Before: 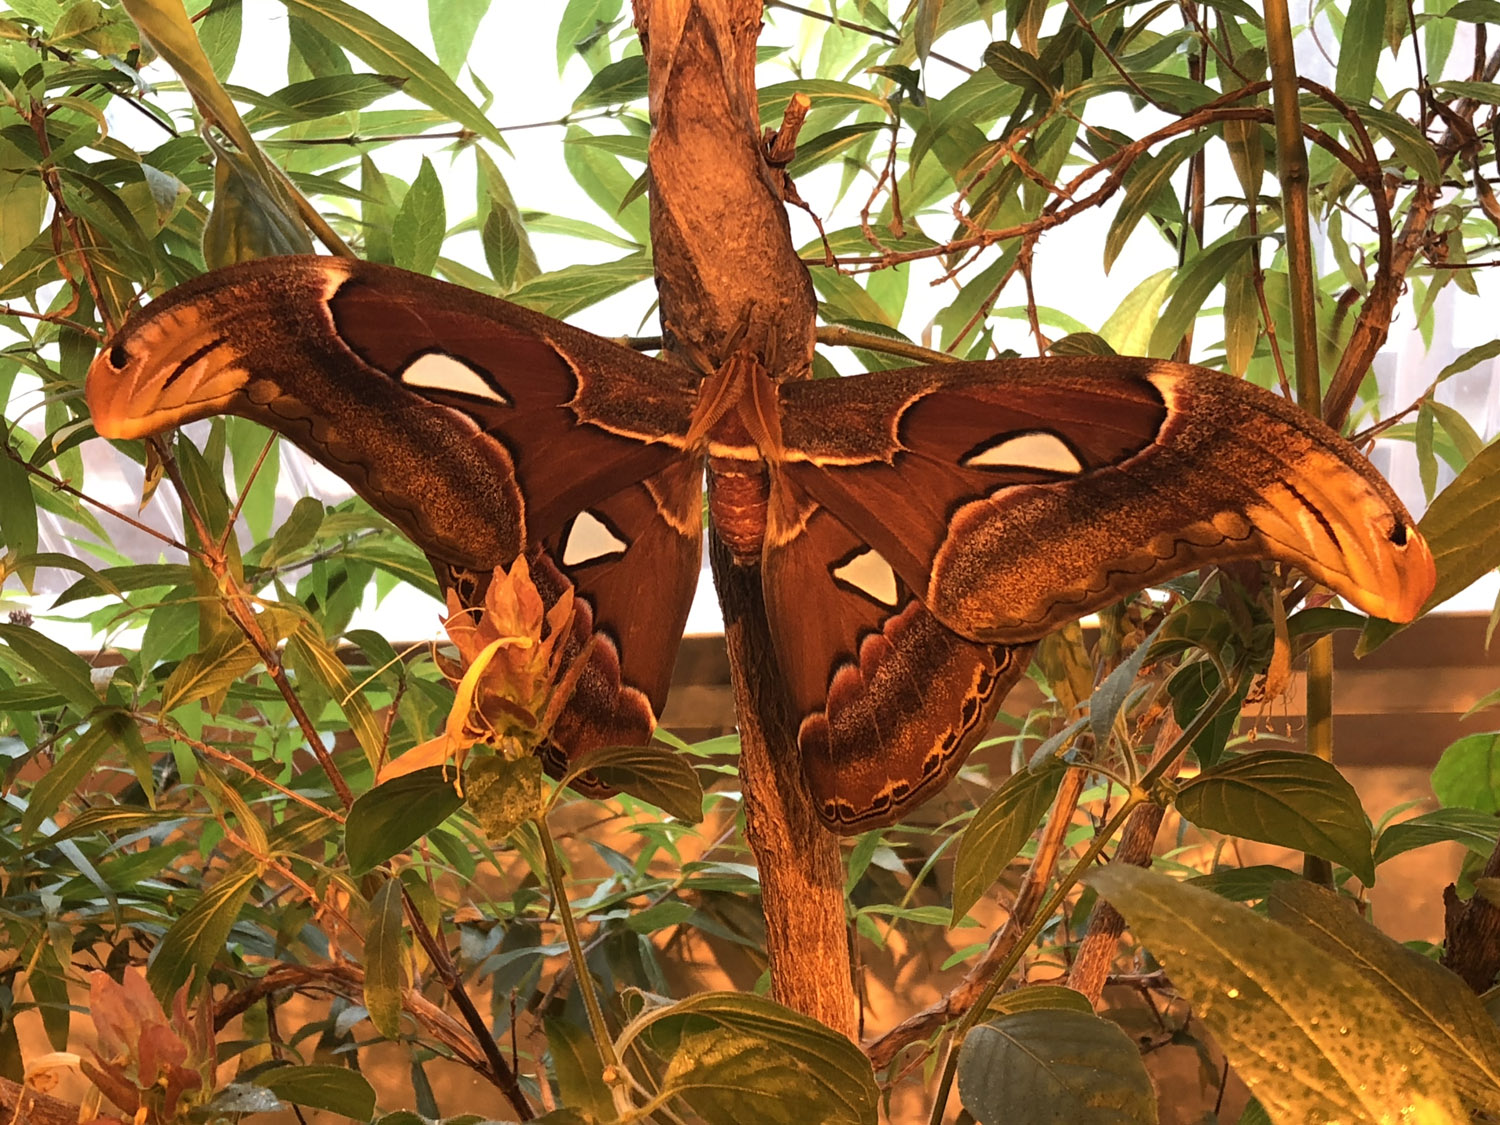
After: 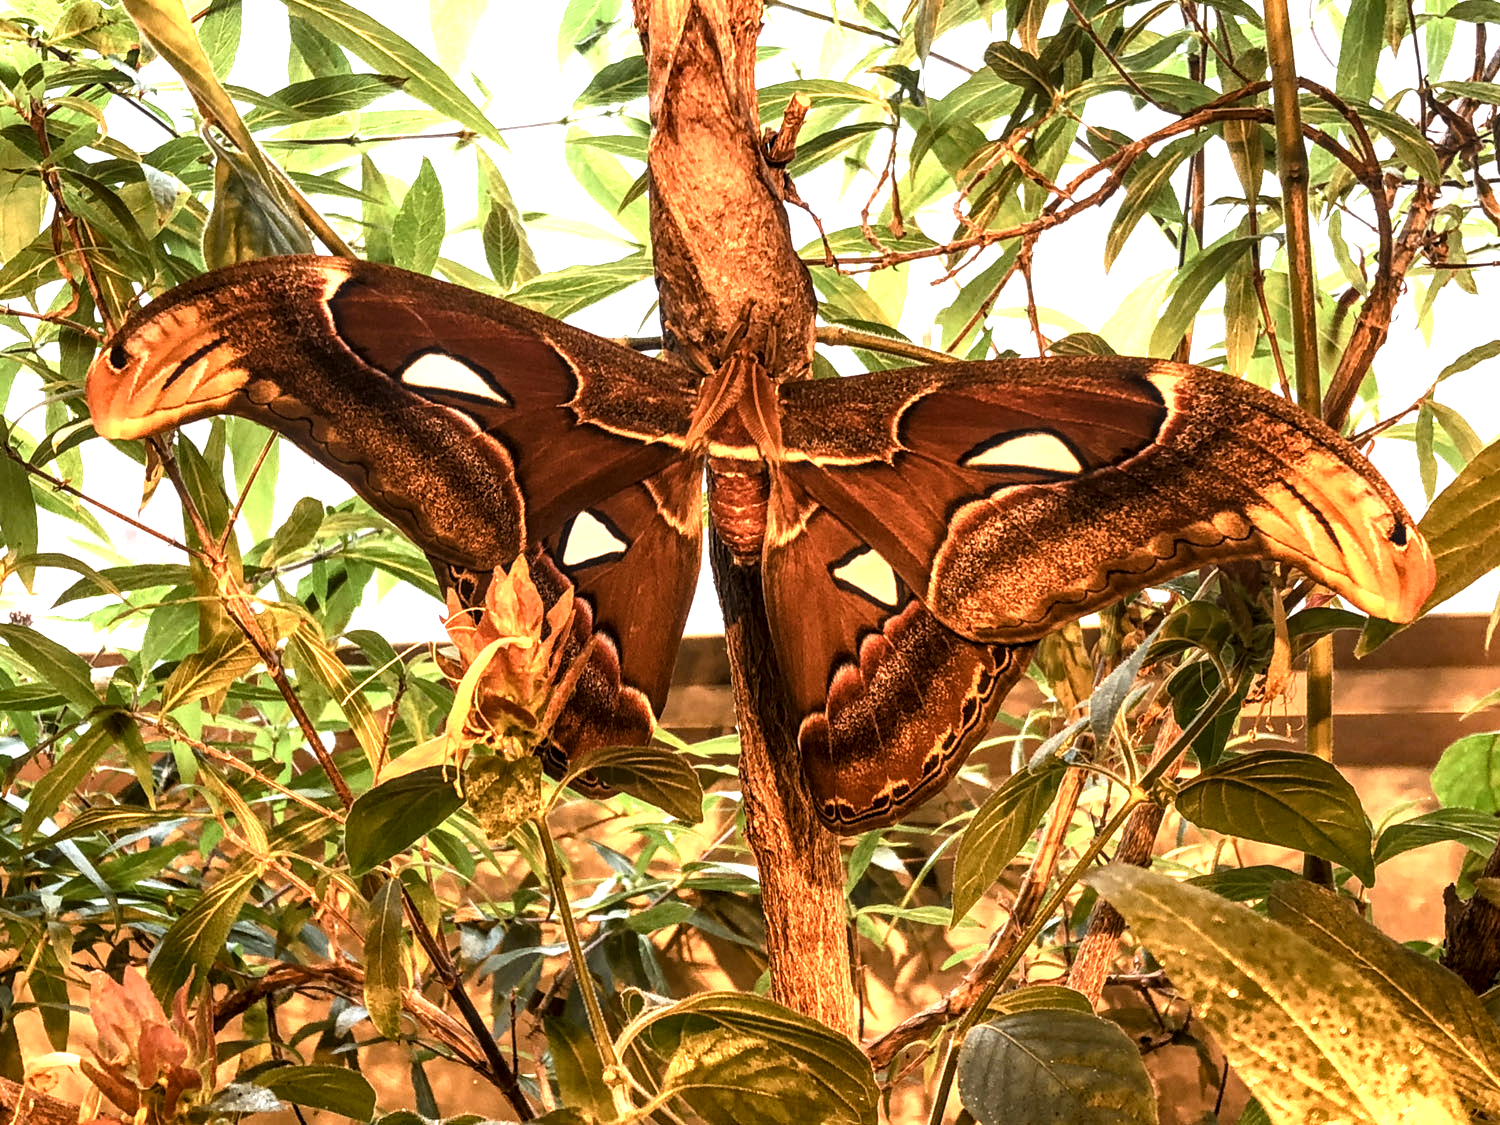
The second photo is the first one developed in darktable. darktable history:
exposure: black level correction 0, exposure 1.198 EV, compensate exposure bias true, compensate highlight preservation false
local contrast: detail 150%
tone curve: curves: ch0 [(0, 0) (0.153, 0.06) (1, 1)], color space Lab, linked channels, preserve colors none
color balance rgb: perceptual saturation grading › global saturation 20%, perceptual saturation grading › highlights -25%, perceptual saturation grading › shadows 25%
